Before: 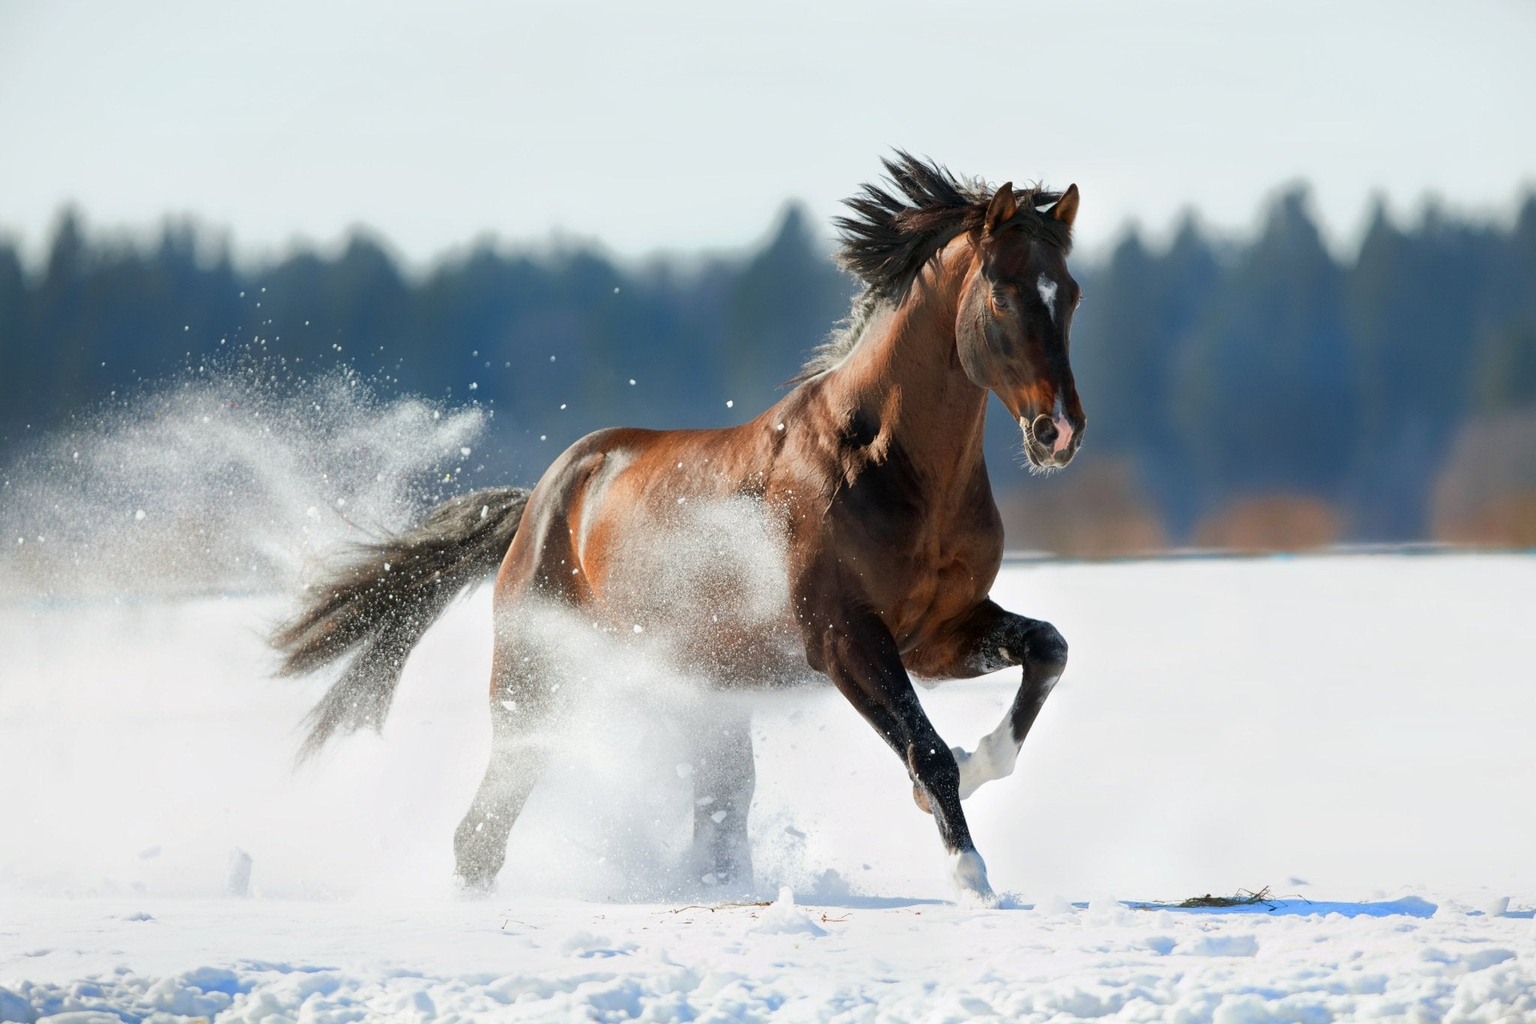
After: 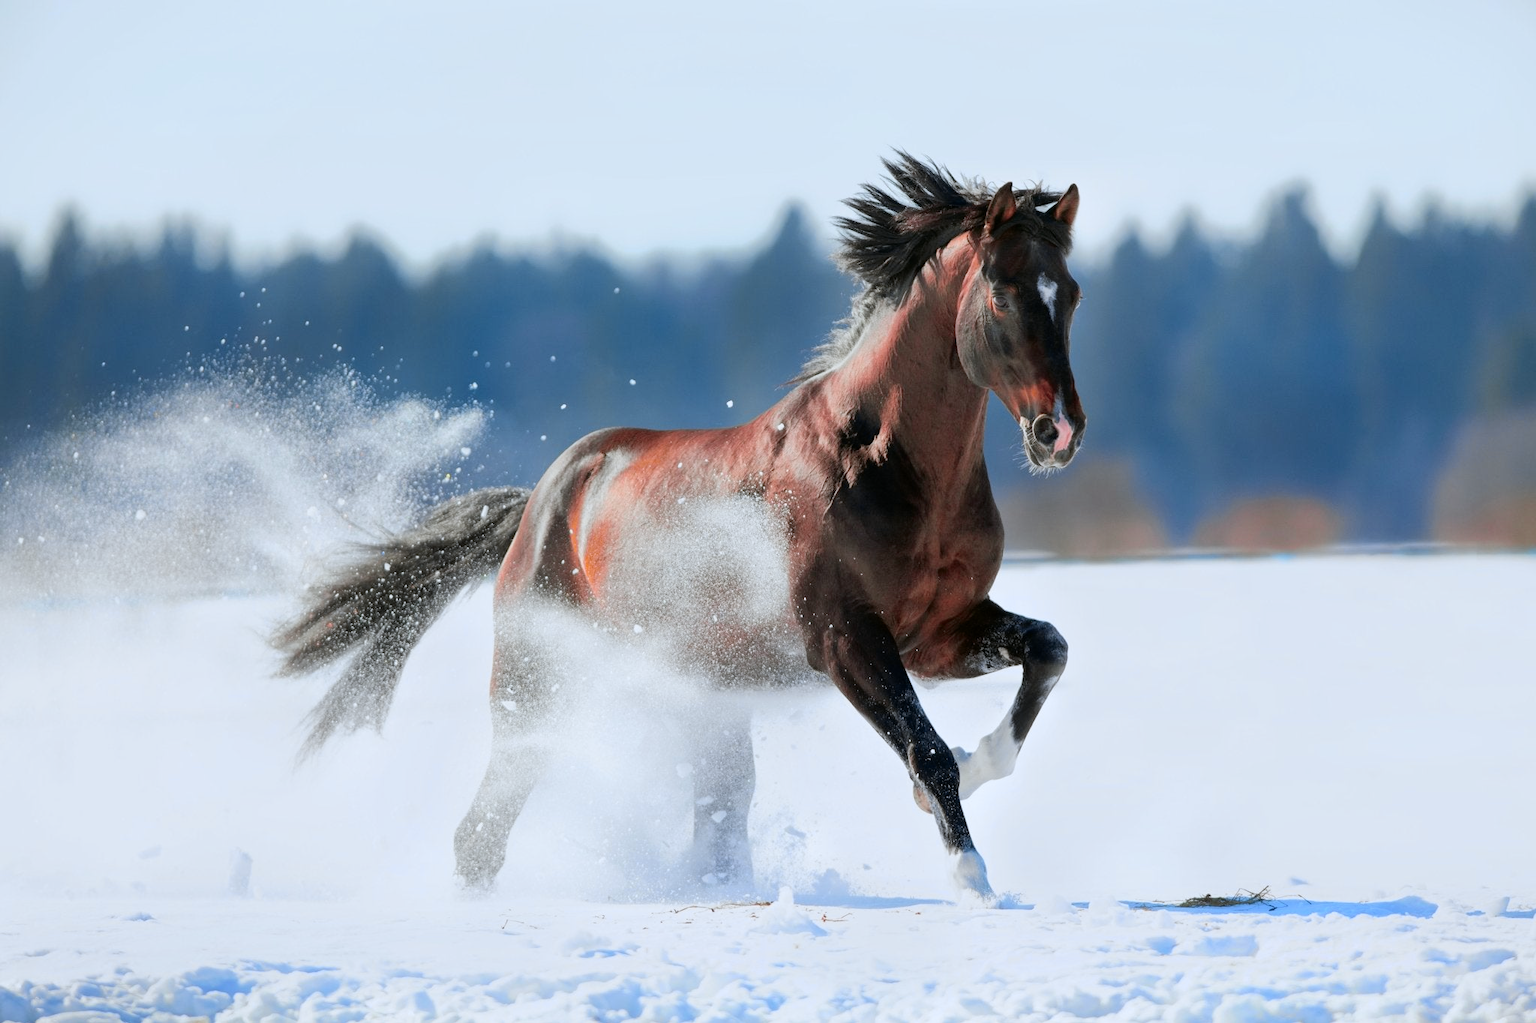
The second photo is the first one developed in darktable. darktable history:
color correction: highlights a* -0.772, highlights b* -8.92
tone curve: curves: ch0 [(0, 0) (0.07, 0.052) (0.23, 0.254) (0.486, 0.53) (0.822, 0.825) (0.994, 0.955)]; ch1 [(0, 0) (0.226, 0.261) (0.379, 0.442) (0.469, 0.472) (0.495, 0.495) (0.514, 0.504) (0.561, 0.568) (0.59, 0.612) (1, 1)]; ch2 [(0, 0) (0.269, 0.299) (0.459, 0.441) (0.498, 0.499) (0.523, 0.52) (0.586, 0.569) (0.635, 0.617) (0.659, 0.681) (0.718, 0.764) (1, 1)], color space Lab, independent channels, preserve colors none
